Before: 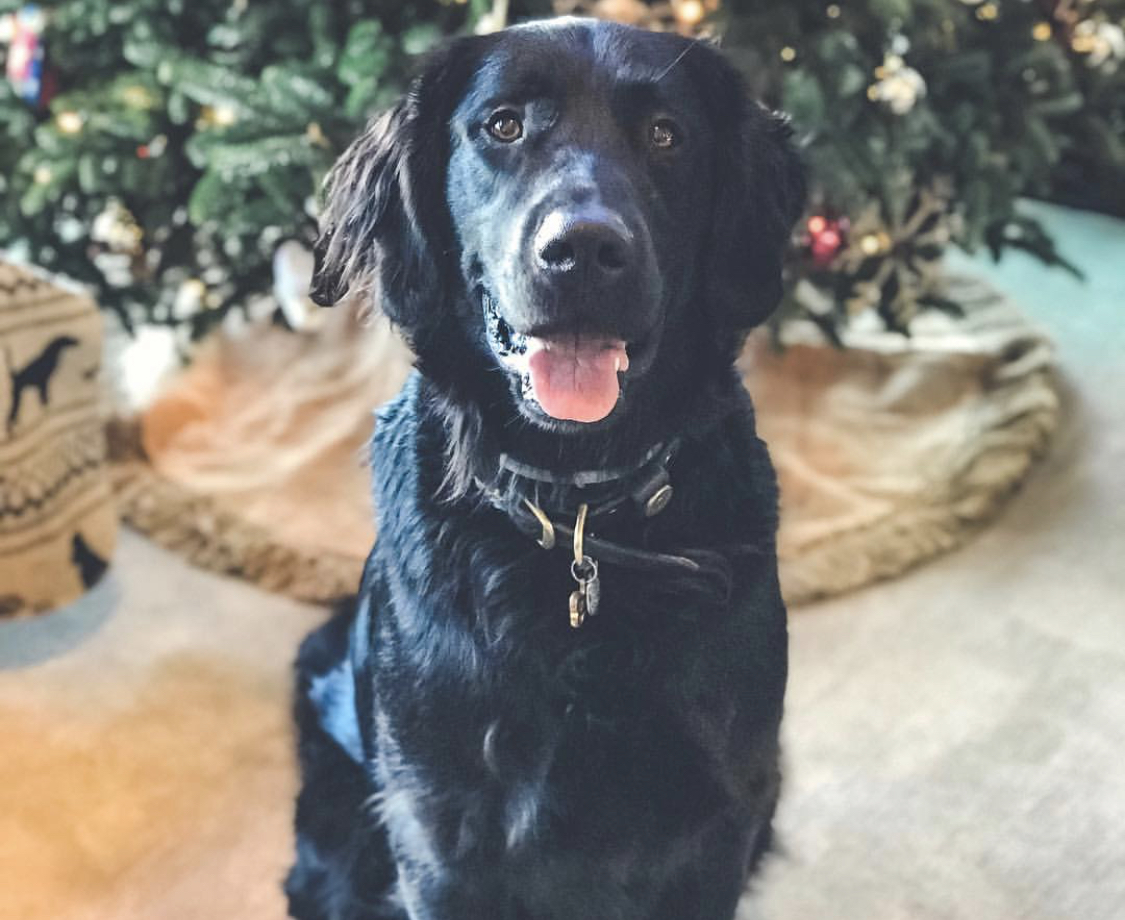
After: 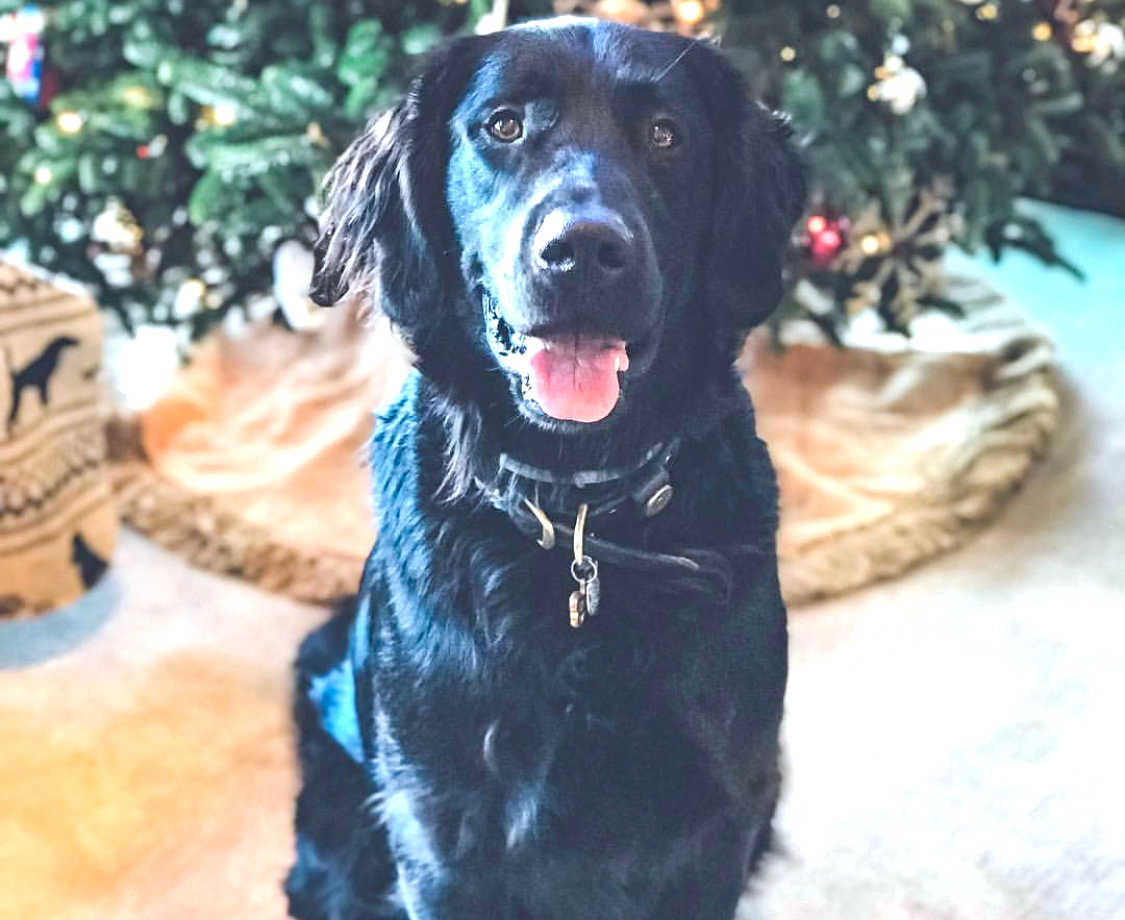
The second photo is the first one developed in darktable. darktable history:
exposure: black level correction 0, exposure 0.698 EV, compensate highlight preservation false
haze removal: compatibility mode true, adaptive false
color correction: highlights a* -0.735, highlights b* -9.4
